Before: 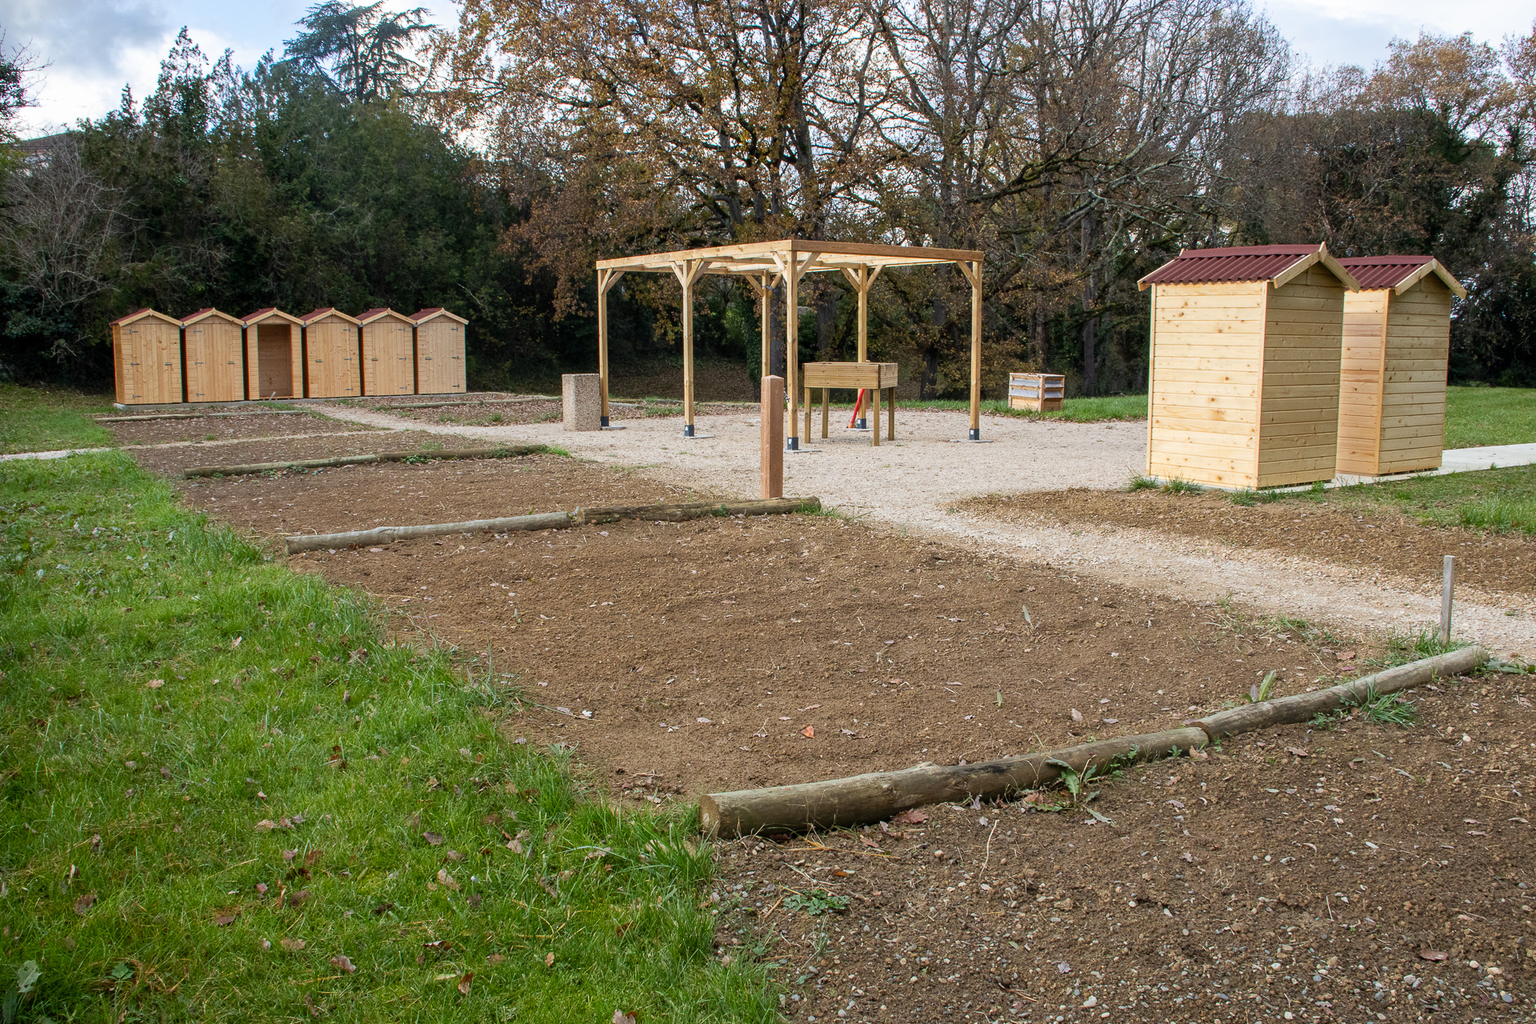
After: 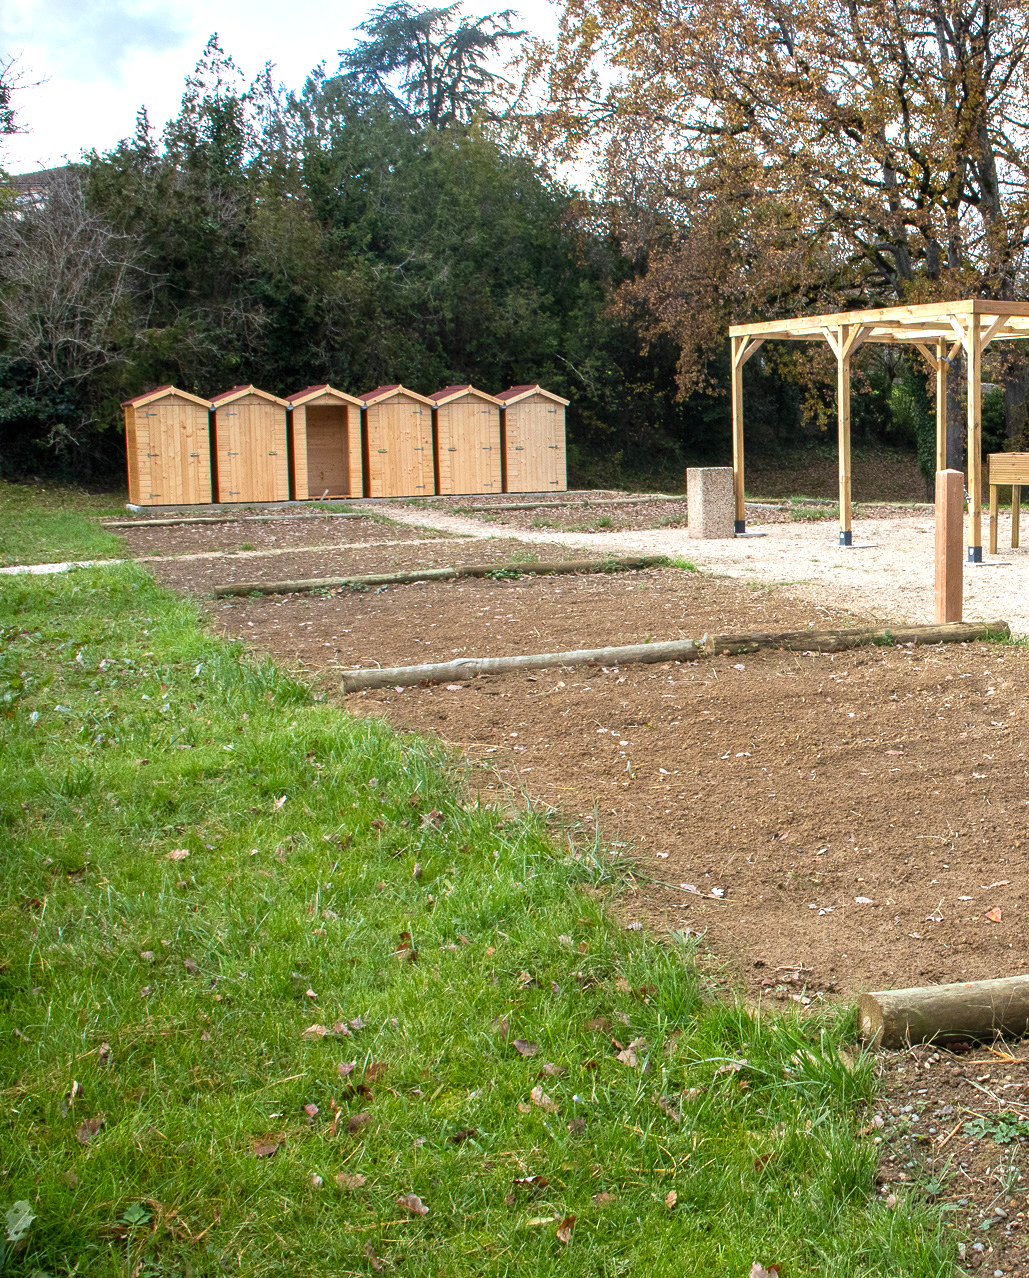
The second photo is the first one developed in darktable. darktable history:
exposure: black level correction 0, exposure 0.695 EV, compensate highlight preservation false
crop: left 0.844%, right 45.534%, bottom 0.084%
